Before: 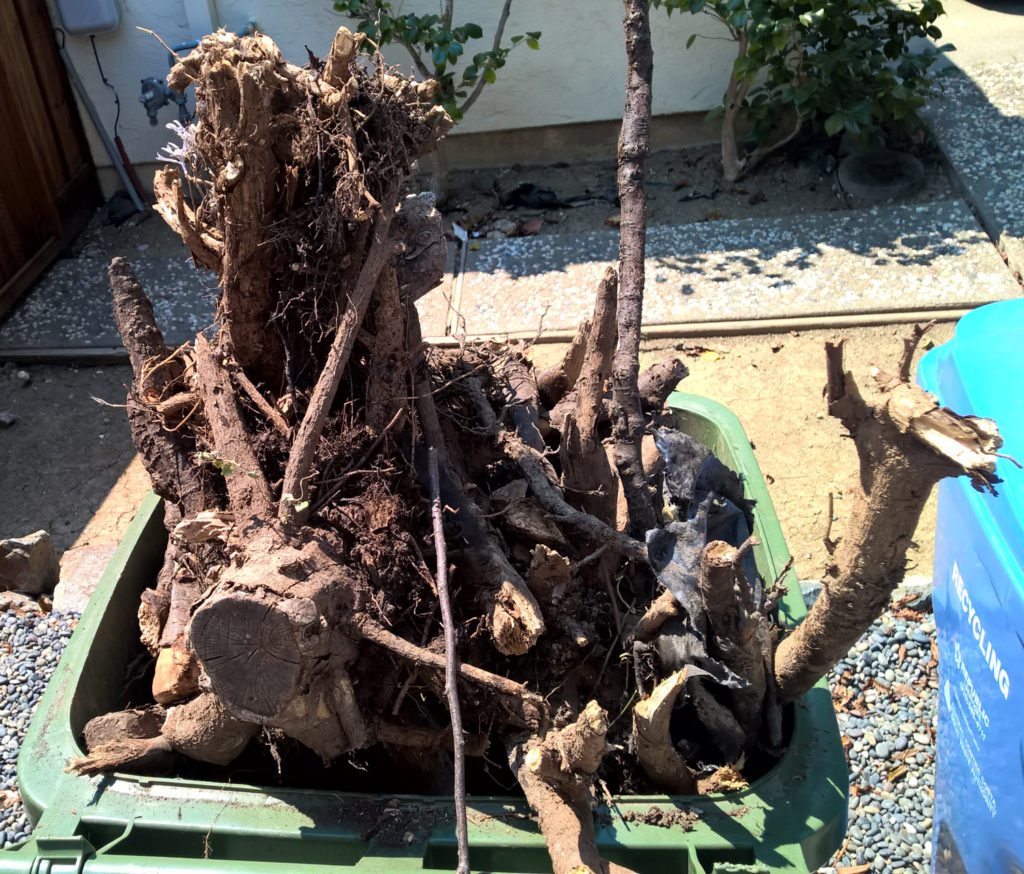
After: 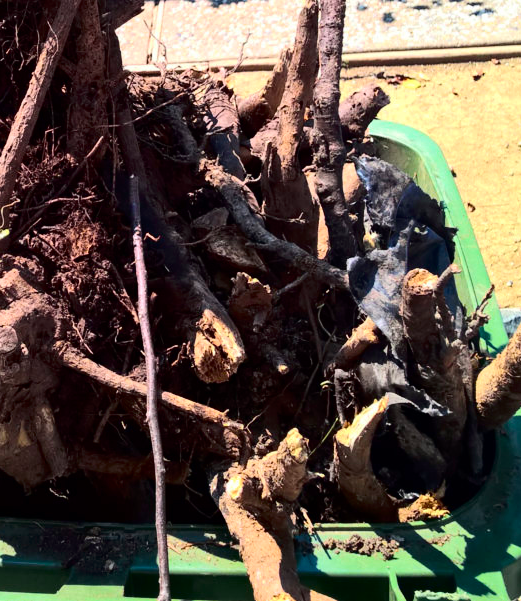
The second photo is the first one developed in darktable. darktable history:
crop and rotate: left 29.237%, top 31.152%, right 19.807%
tone curve: curves: ch0 [(0, 0) (0.126, 0.061) (0.338, 0.285) (0.494, 0.518) (0.703, 0.762) (1, 1)]; ch1 [(0, 0) (0.389, 0.313) (0.457, 0.442) (0.5, 0.501) (0.55, 0.578) (1, 1)]; ch2 [(0, 0) (0.44, 0.424) (0.501, 0.499) (0.557, 0.564) (0.613, 0.67) (0.707, 0.746) (1, 1)], color space Lab, independent channels, preserve colors none
